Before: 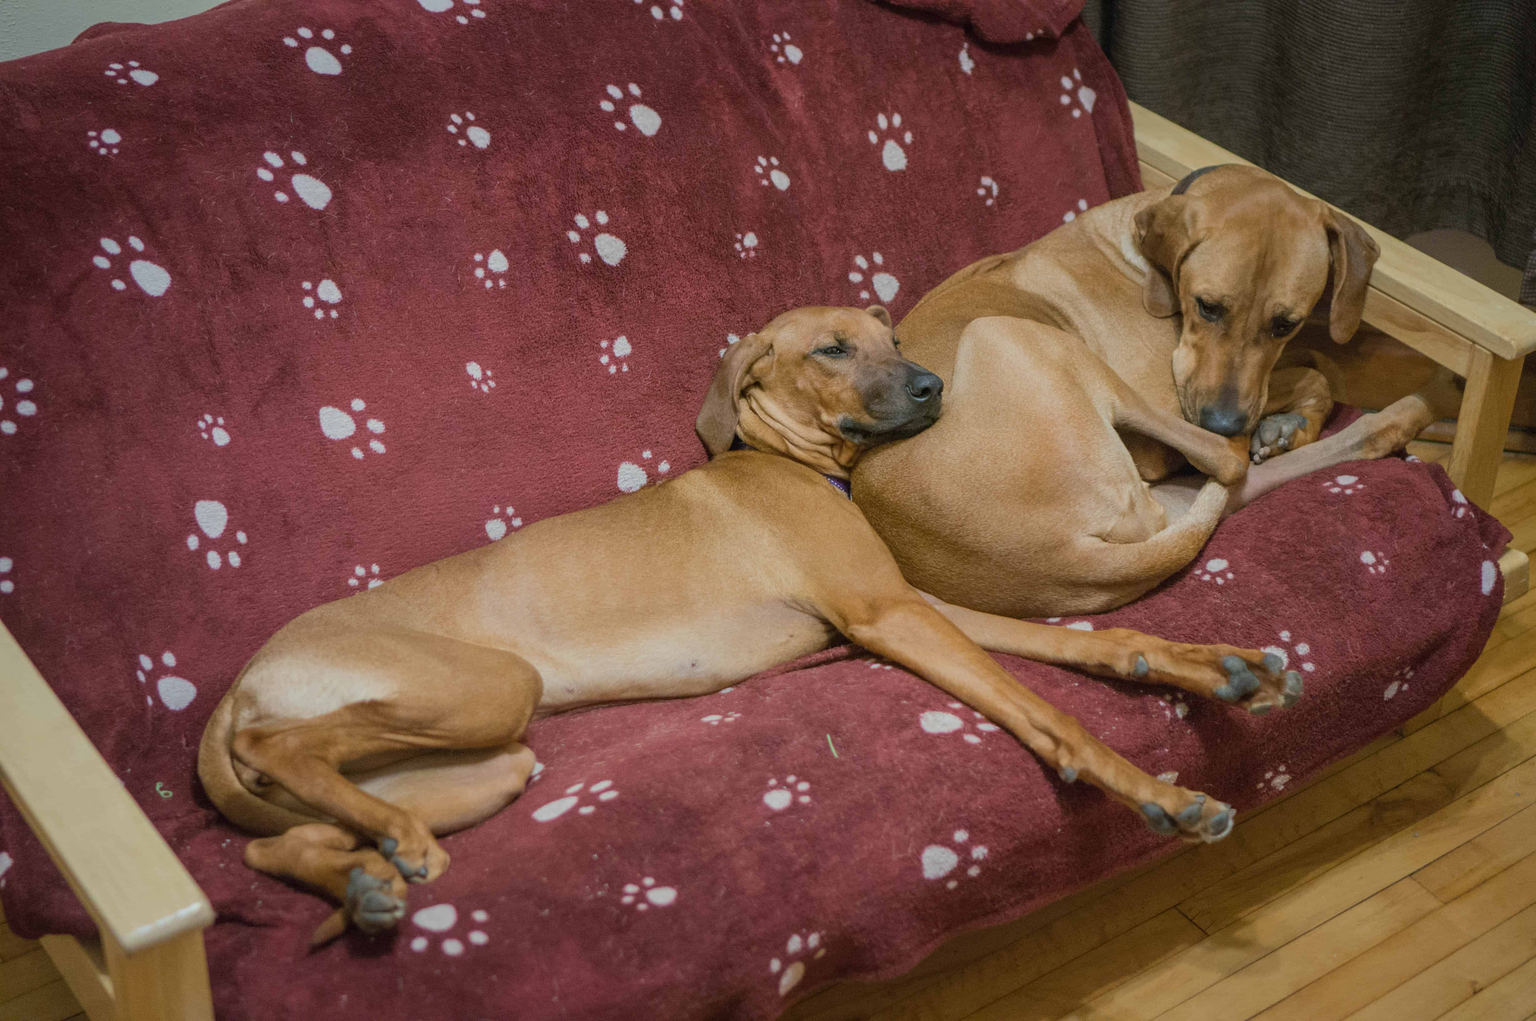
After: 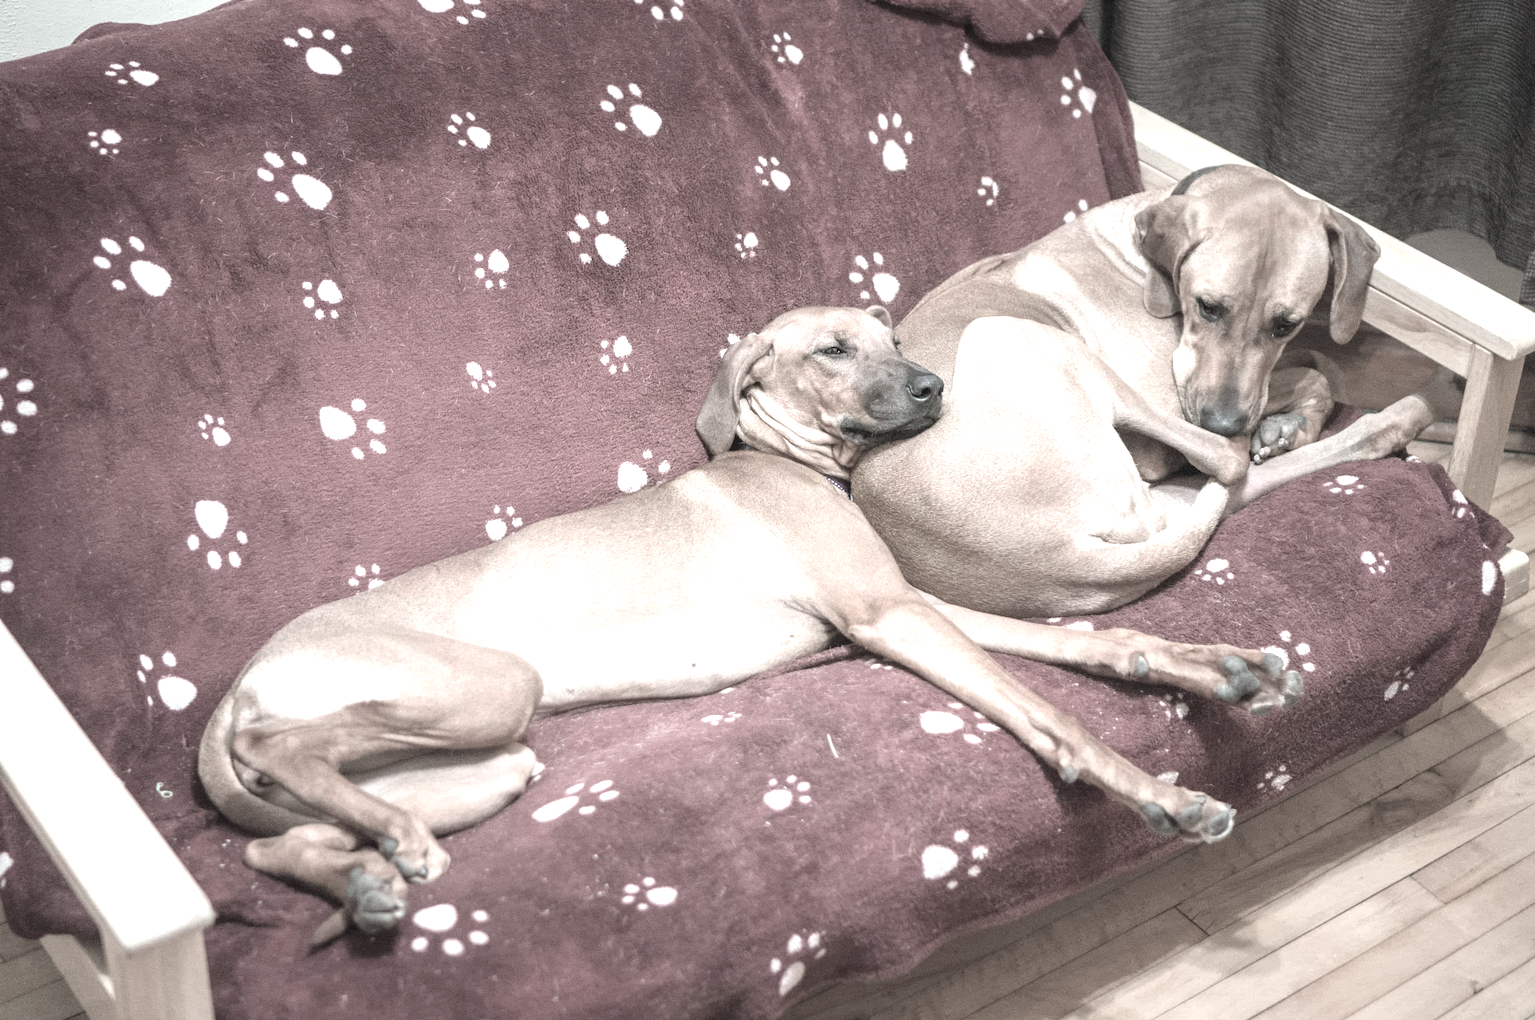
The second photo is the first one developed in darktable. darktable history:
exposure: black level correction 0, exposure 1.7 EV, compensate exposure bias true, compensate highlight preservation false
color contrast: green-magenta contrast 0.3, blue-yellow contrast 0.15
